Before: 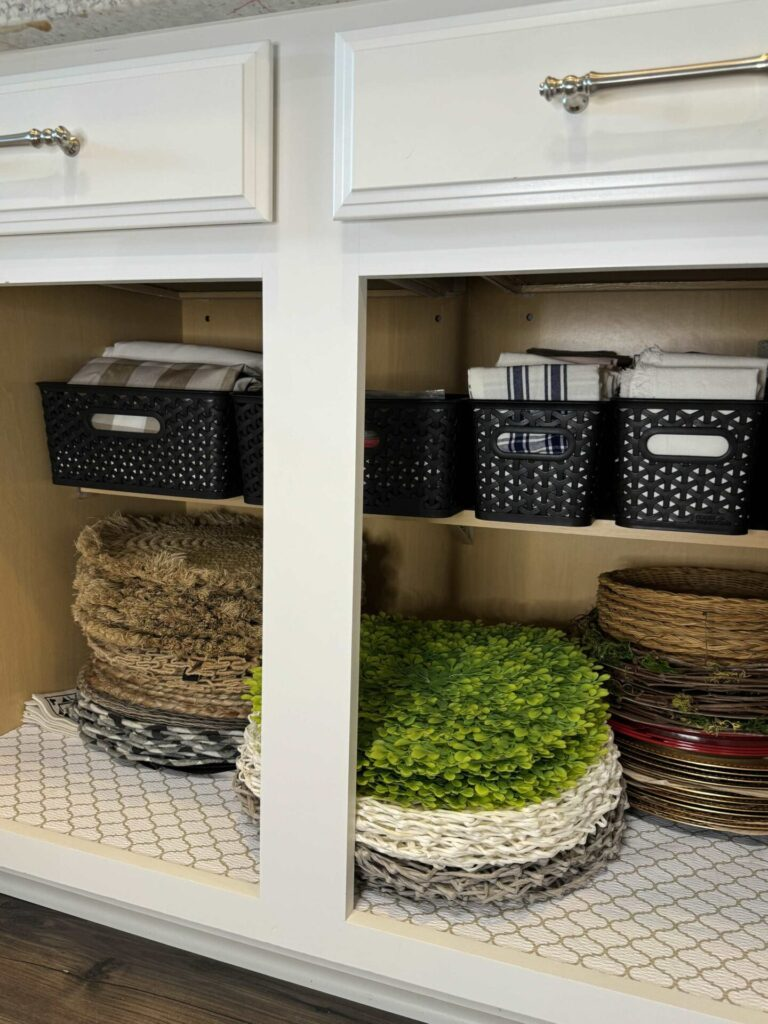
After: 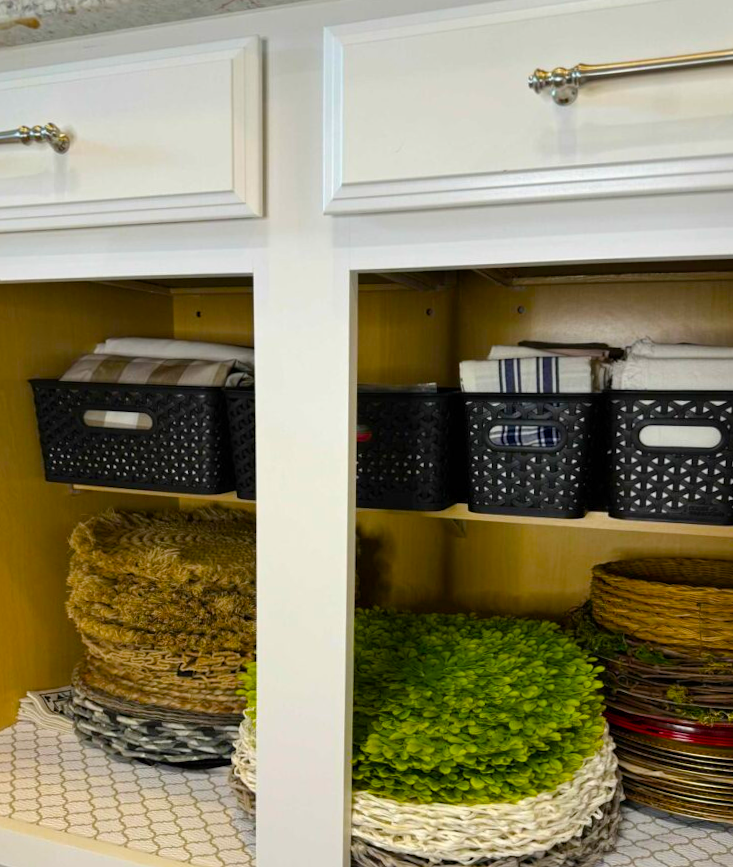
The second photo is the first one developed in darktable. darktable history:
crop and rotate: angle 0.534°, left 0.378%, right 2.915%, bottom 14.257%
color balance rgb: linear chroma grading › global chroma 10.638%, perceptual saturation grading › global saturation 36.847%, perceptual saturation grading › shadows 34.611%, global vibrance 9.255%
